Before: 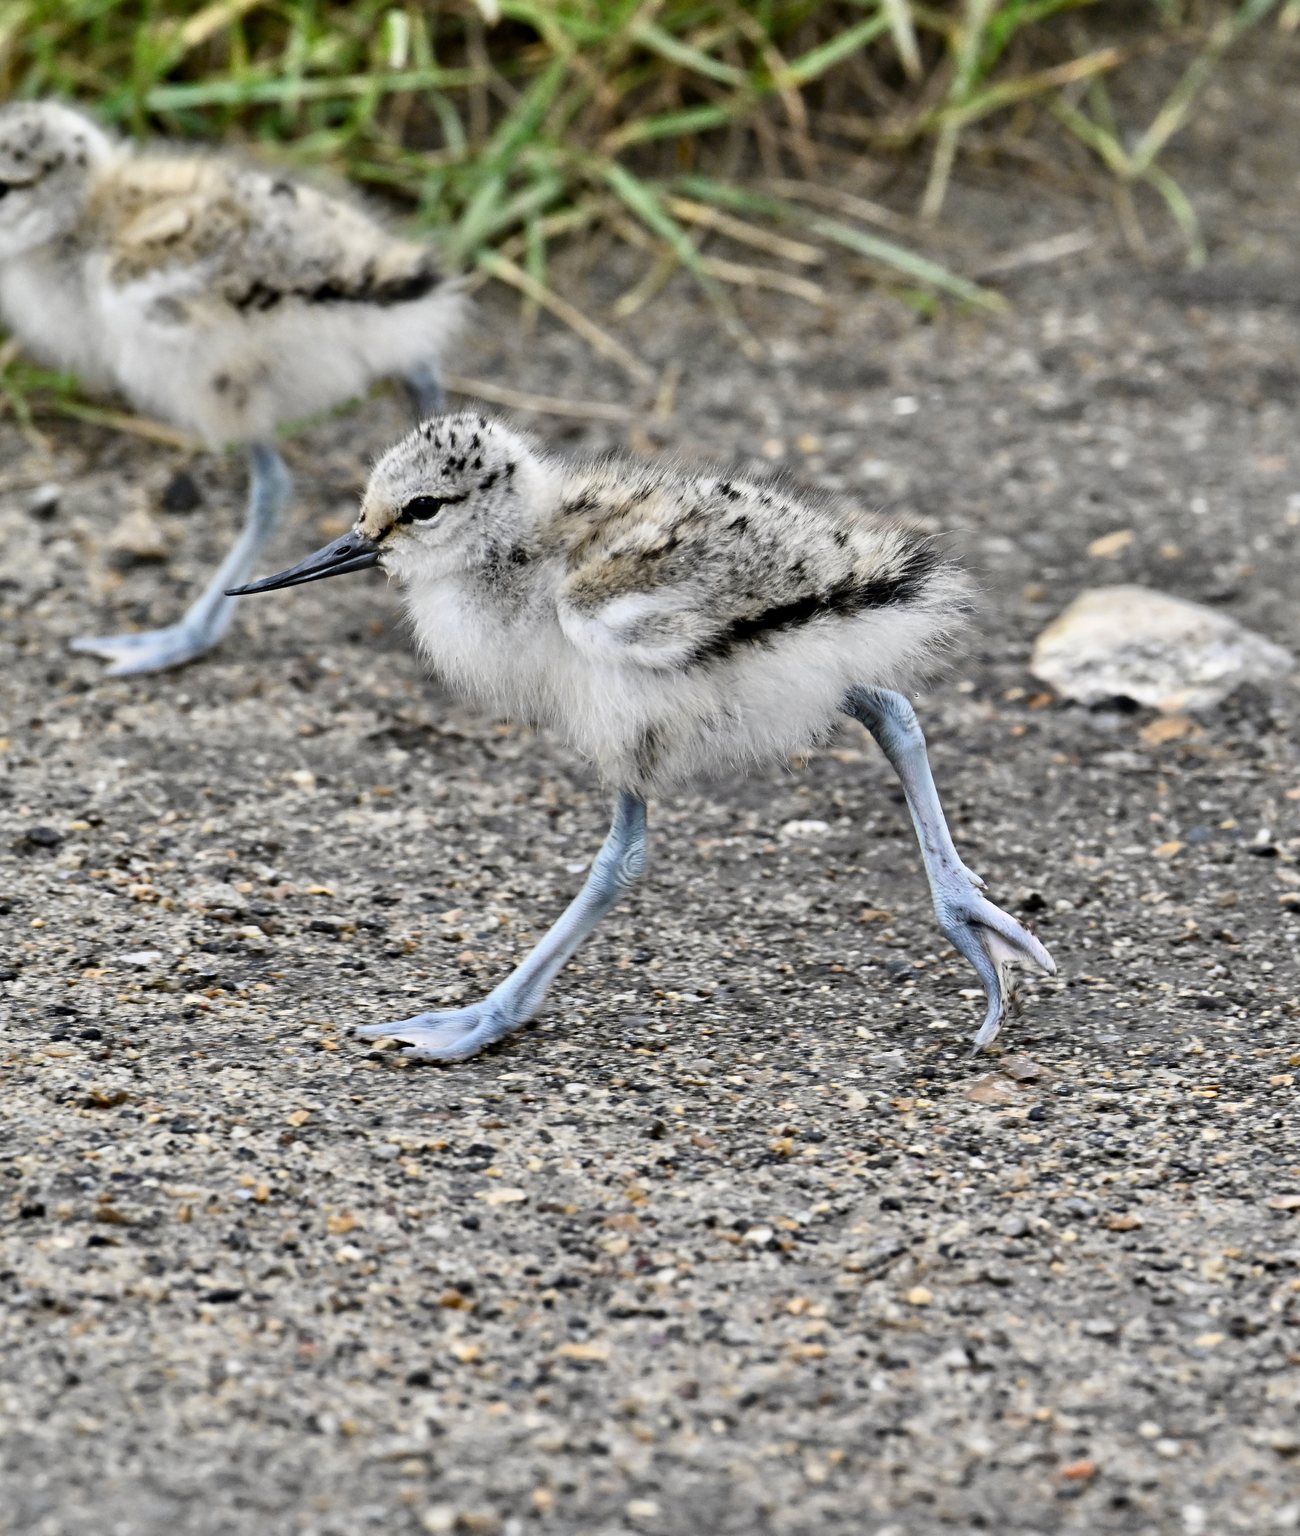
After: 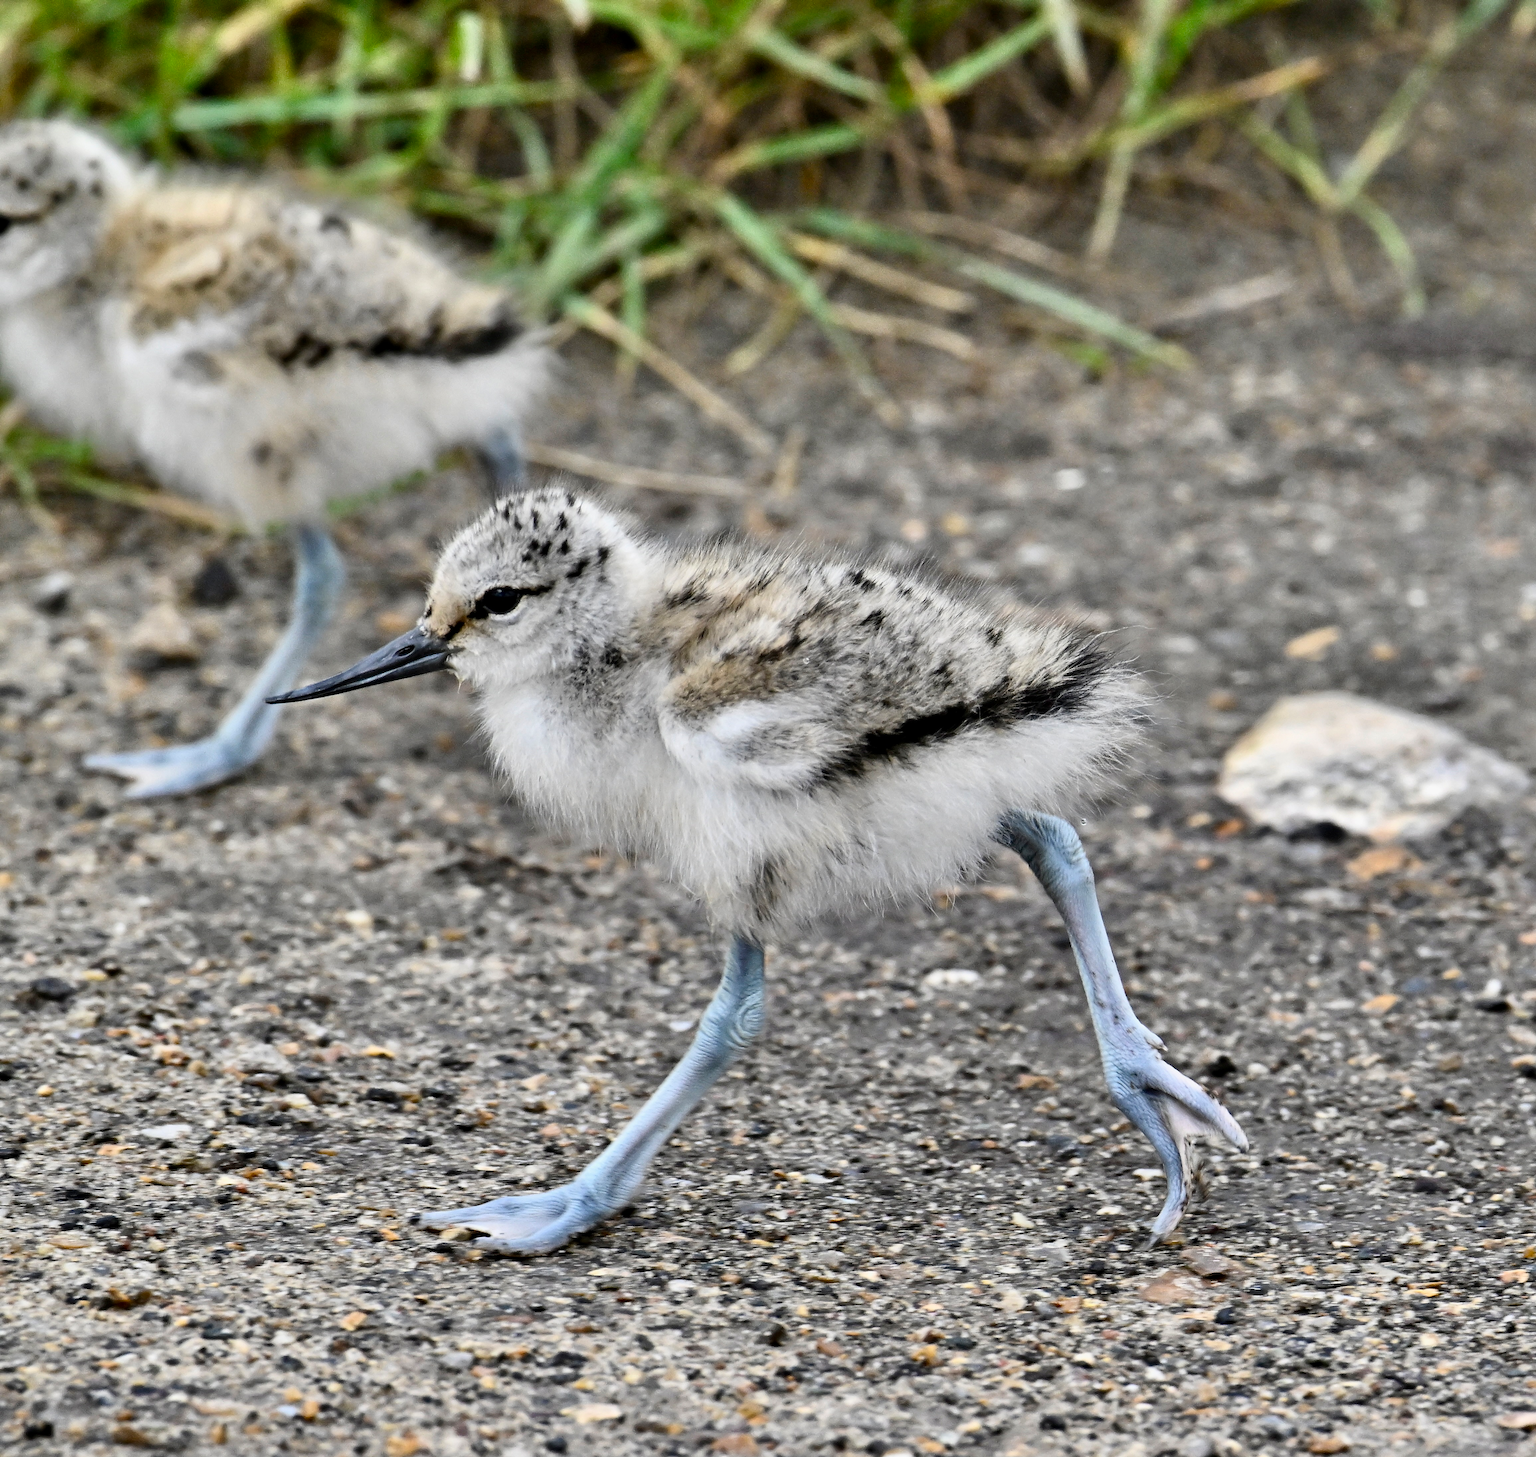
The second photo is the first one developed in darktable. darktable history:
crop: bottom 19.633%
